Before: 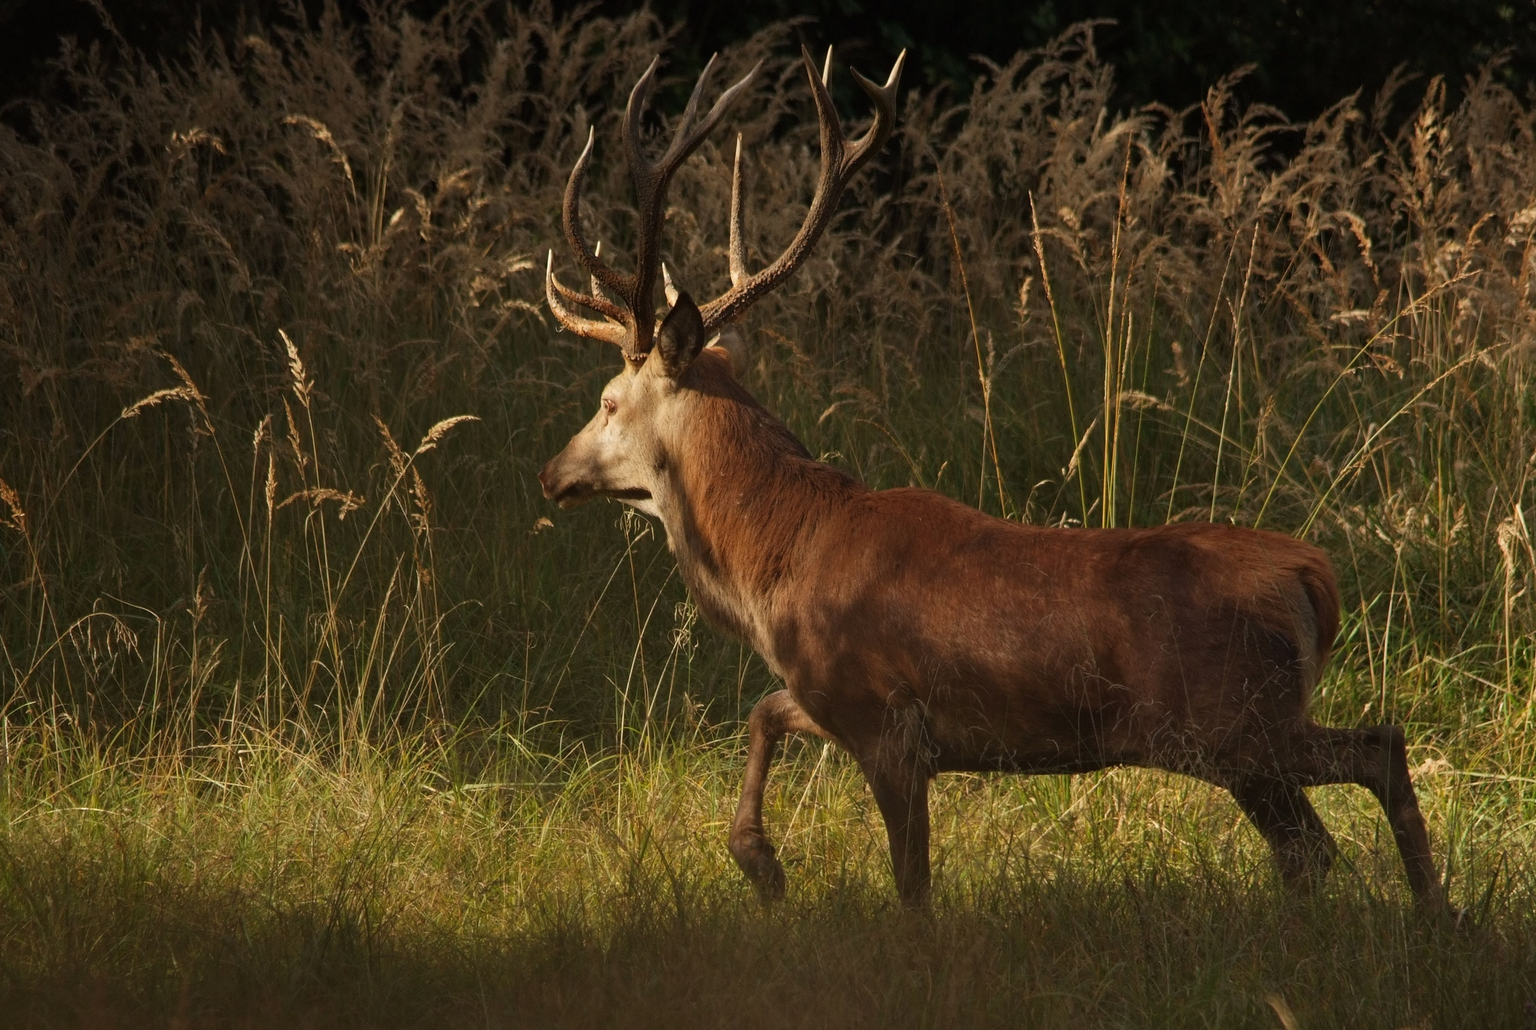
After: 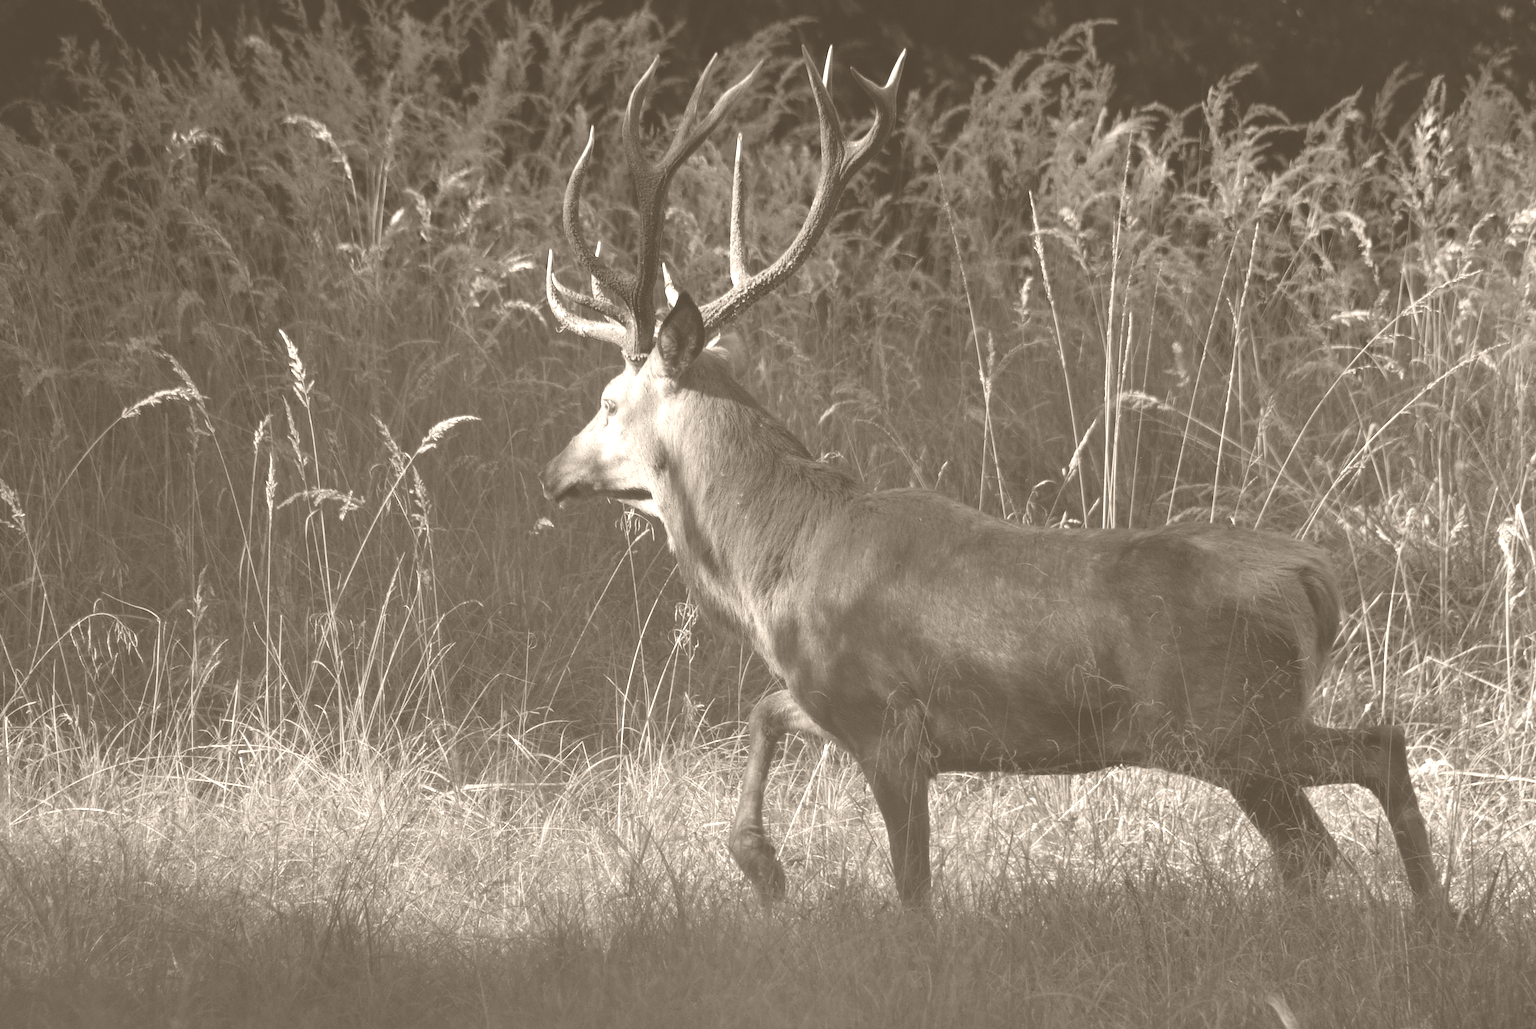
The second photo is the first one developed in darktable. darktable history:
color calibration: output R [0.994, 0.059, -0.119, 0], output G [-0.036, 1.09, -0.119, 0], output B [0.078, -0.108, 0.961, 0], illuminant custom, x 0.371, y 0.382, temperature 4281.14 K
colorize: hue 34.49°, saturation 35.33%, source mix 100%, version 1
